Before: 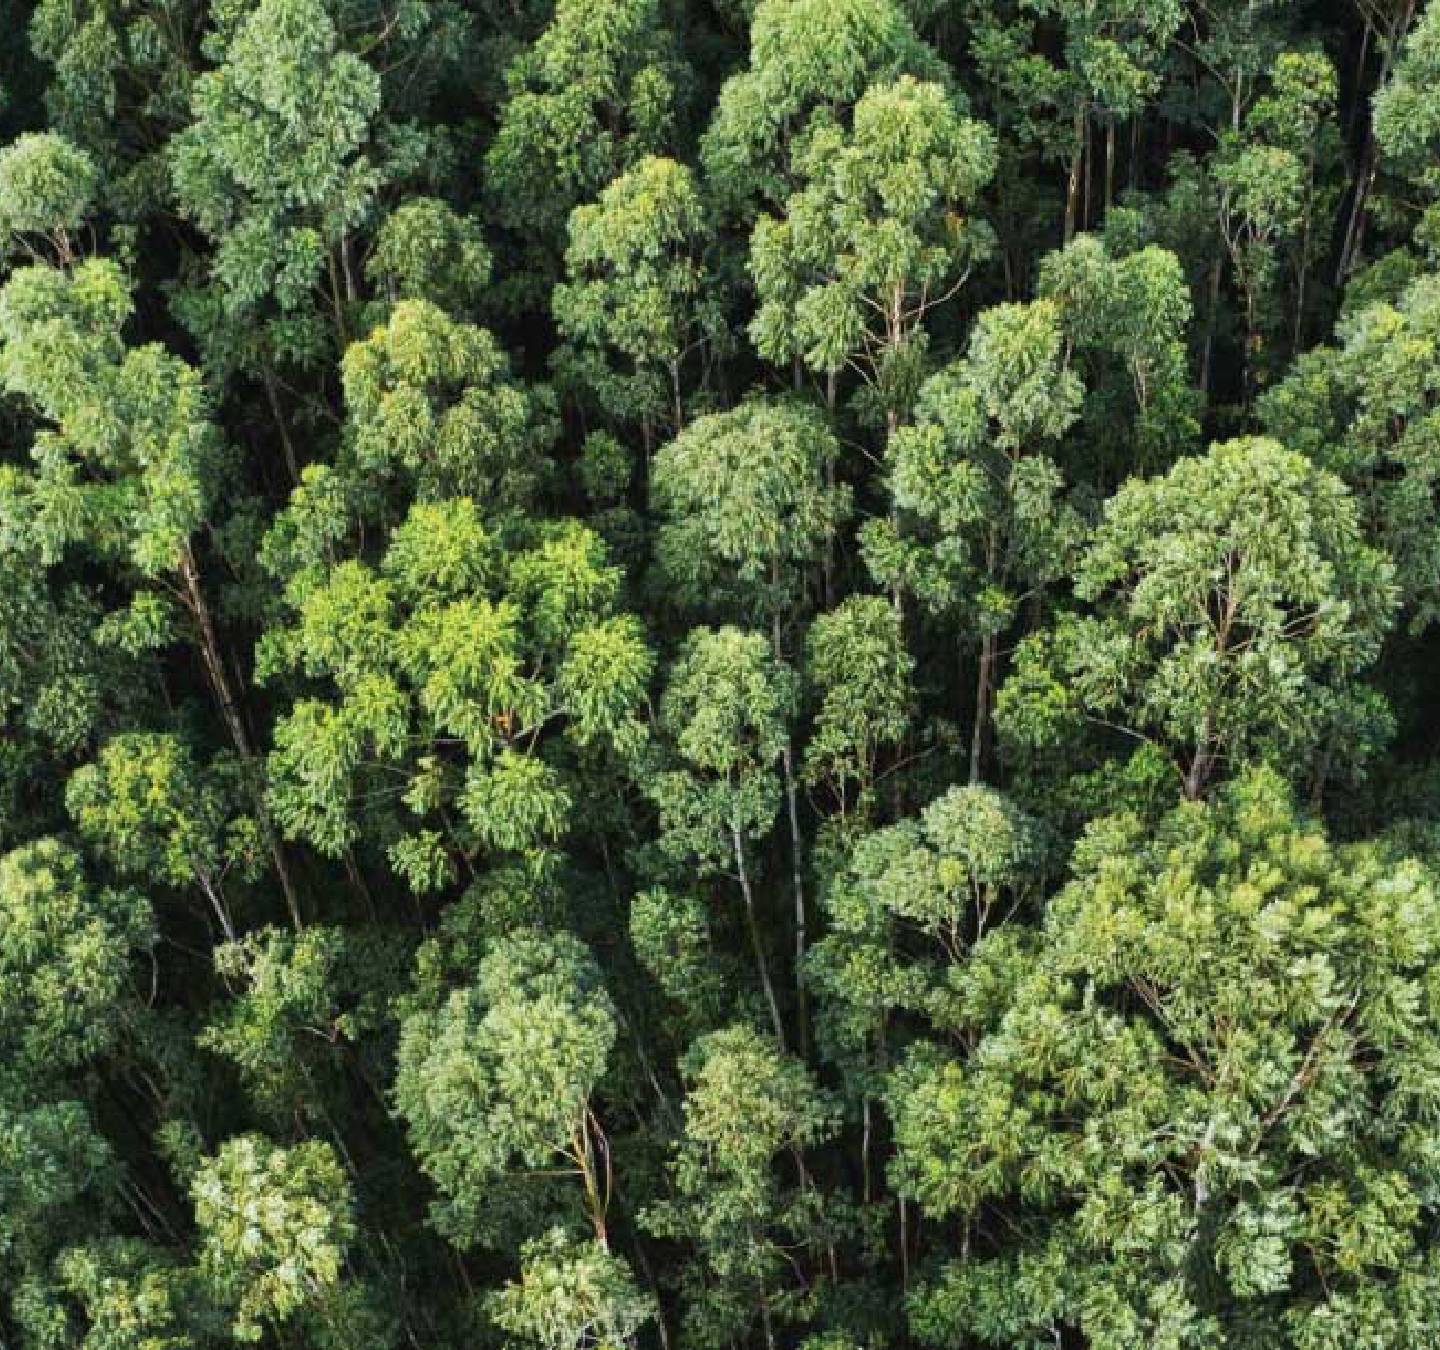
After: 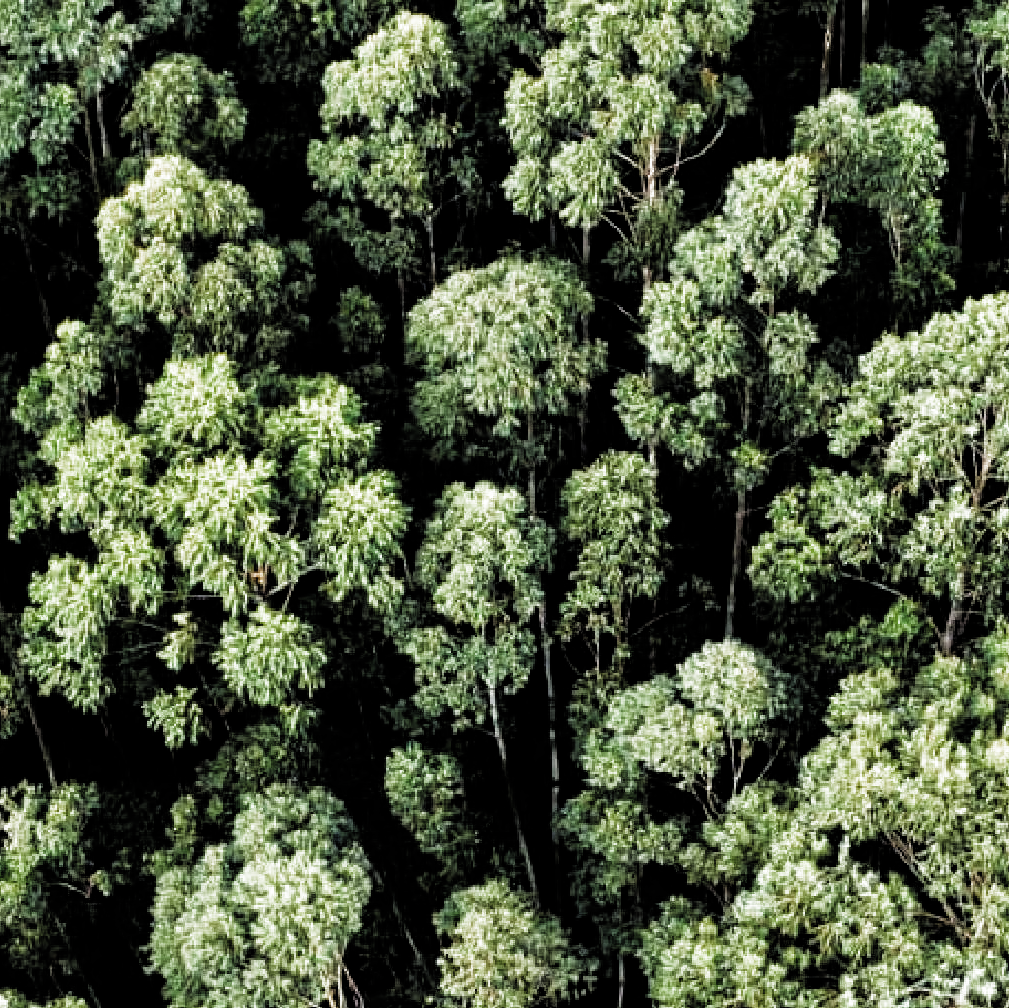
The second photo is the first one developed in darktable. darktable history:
crop and rotate: left 17.08%, top 10.678%, right 12.824%, bottom 14.595%
filmic rgb: black relative exposure -3.61 EV, white relative exposure 2.16 EV, hardness 3.63, add noise in highlights 0.1, color science v4 (2020), type of noise poissonian
